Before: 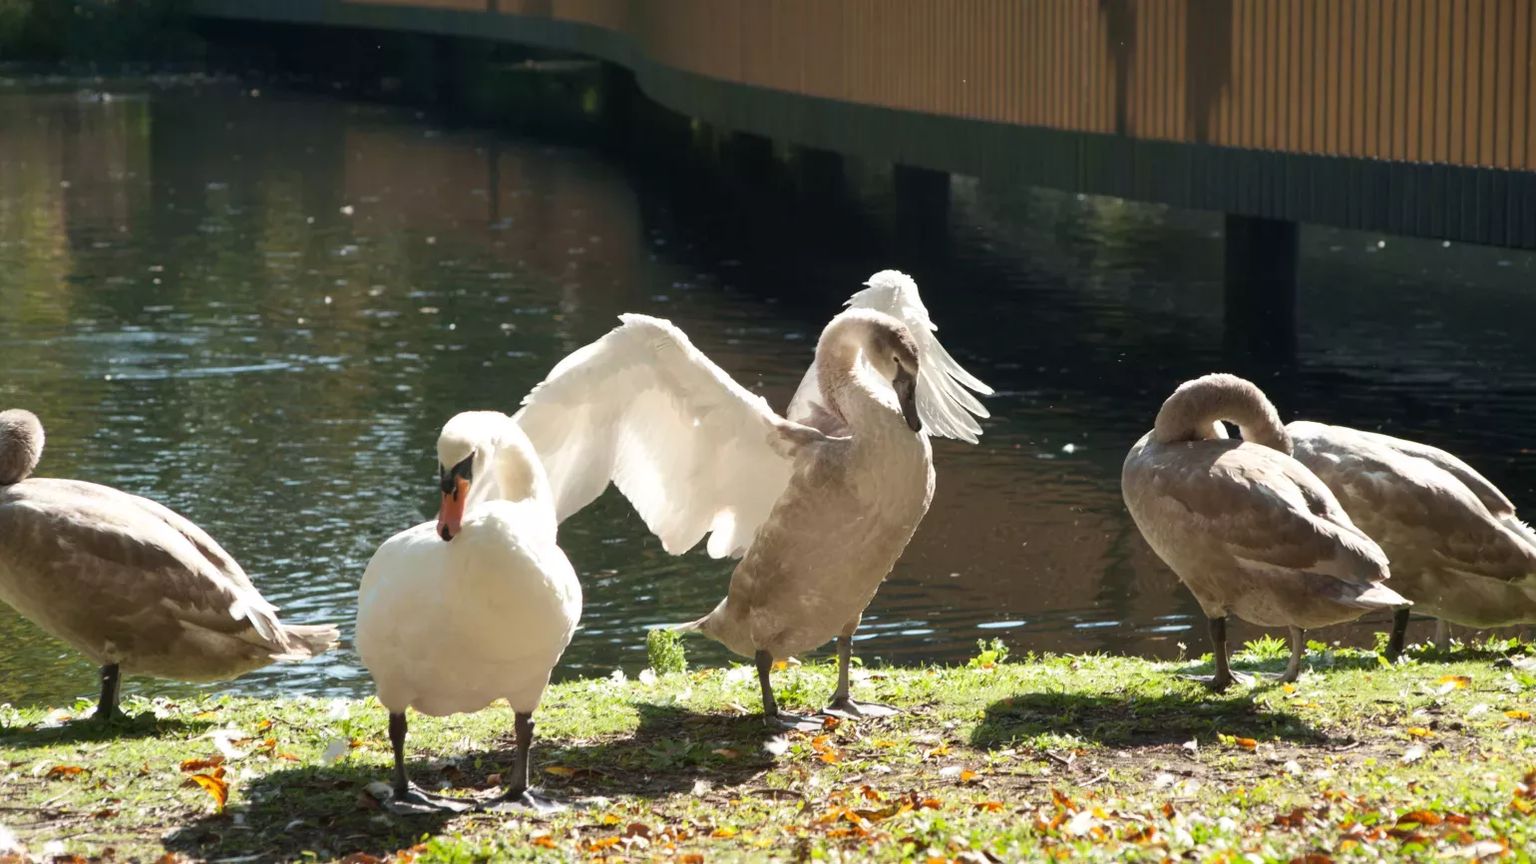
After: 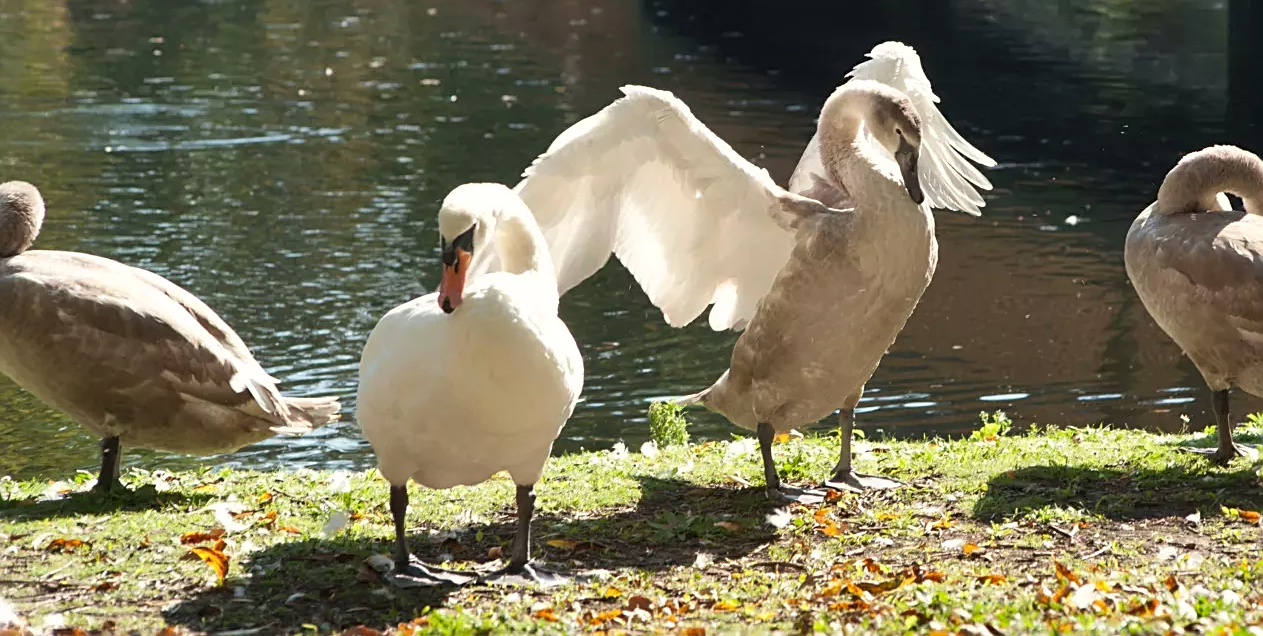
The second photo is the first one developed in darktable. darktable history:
crop: top 26.531%, right 17.959%
white balance: red 1.009, blue 0.985
sharpen: on, module defaults
shadows and highlights: highlights color adjustment 0%, low approximation 0.01, soften with gaussian
